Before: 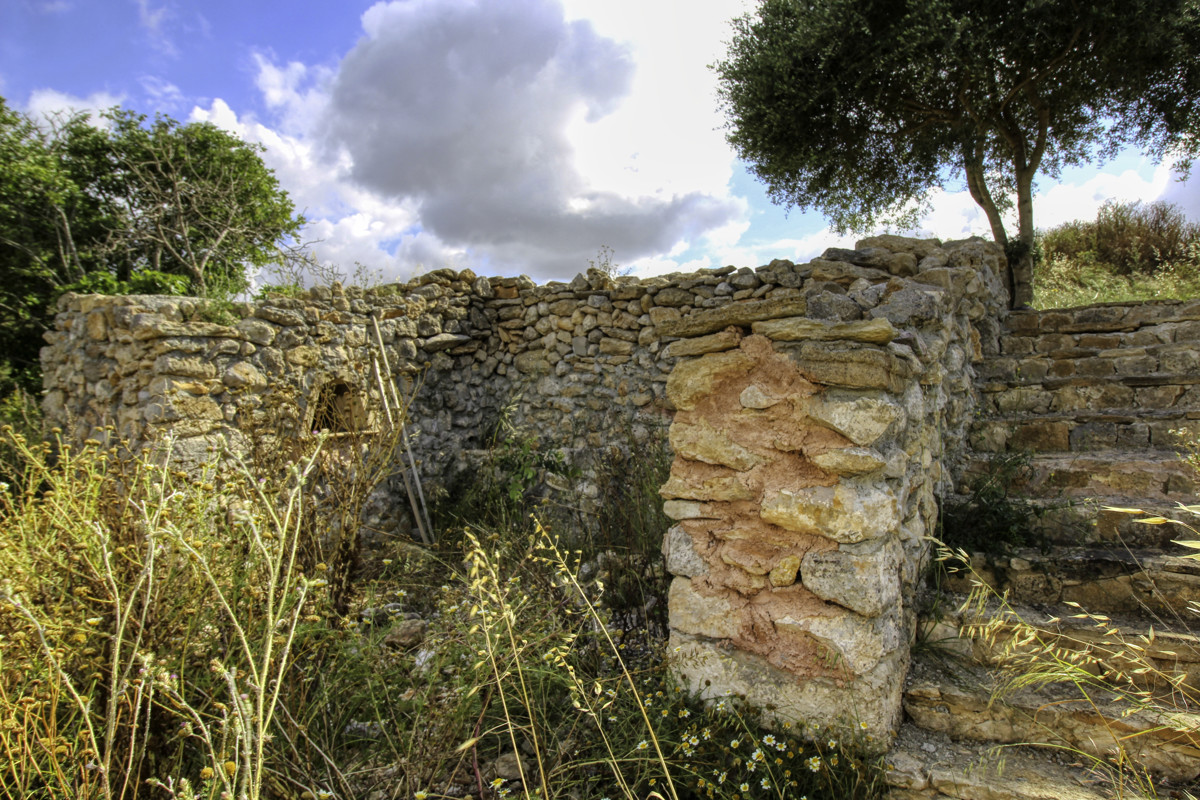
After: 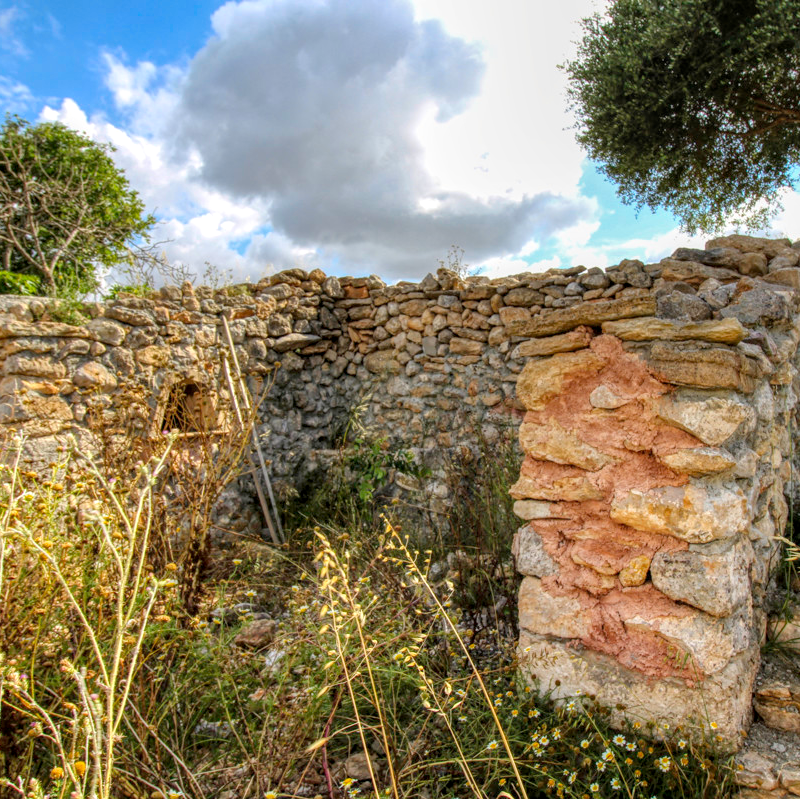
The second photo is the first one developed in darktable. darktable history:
local contrast: on, module defaults
crop and rotate: left 12.555%, right 20.709%
